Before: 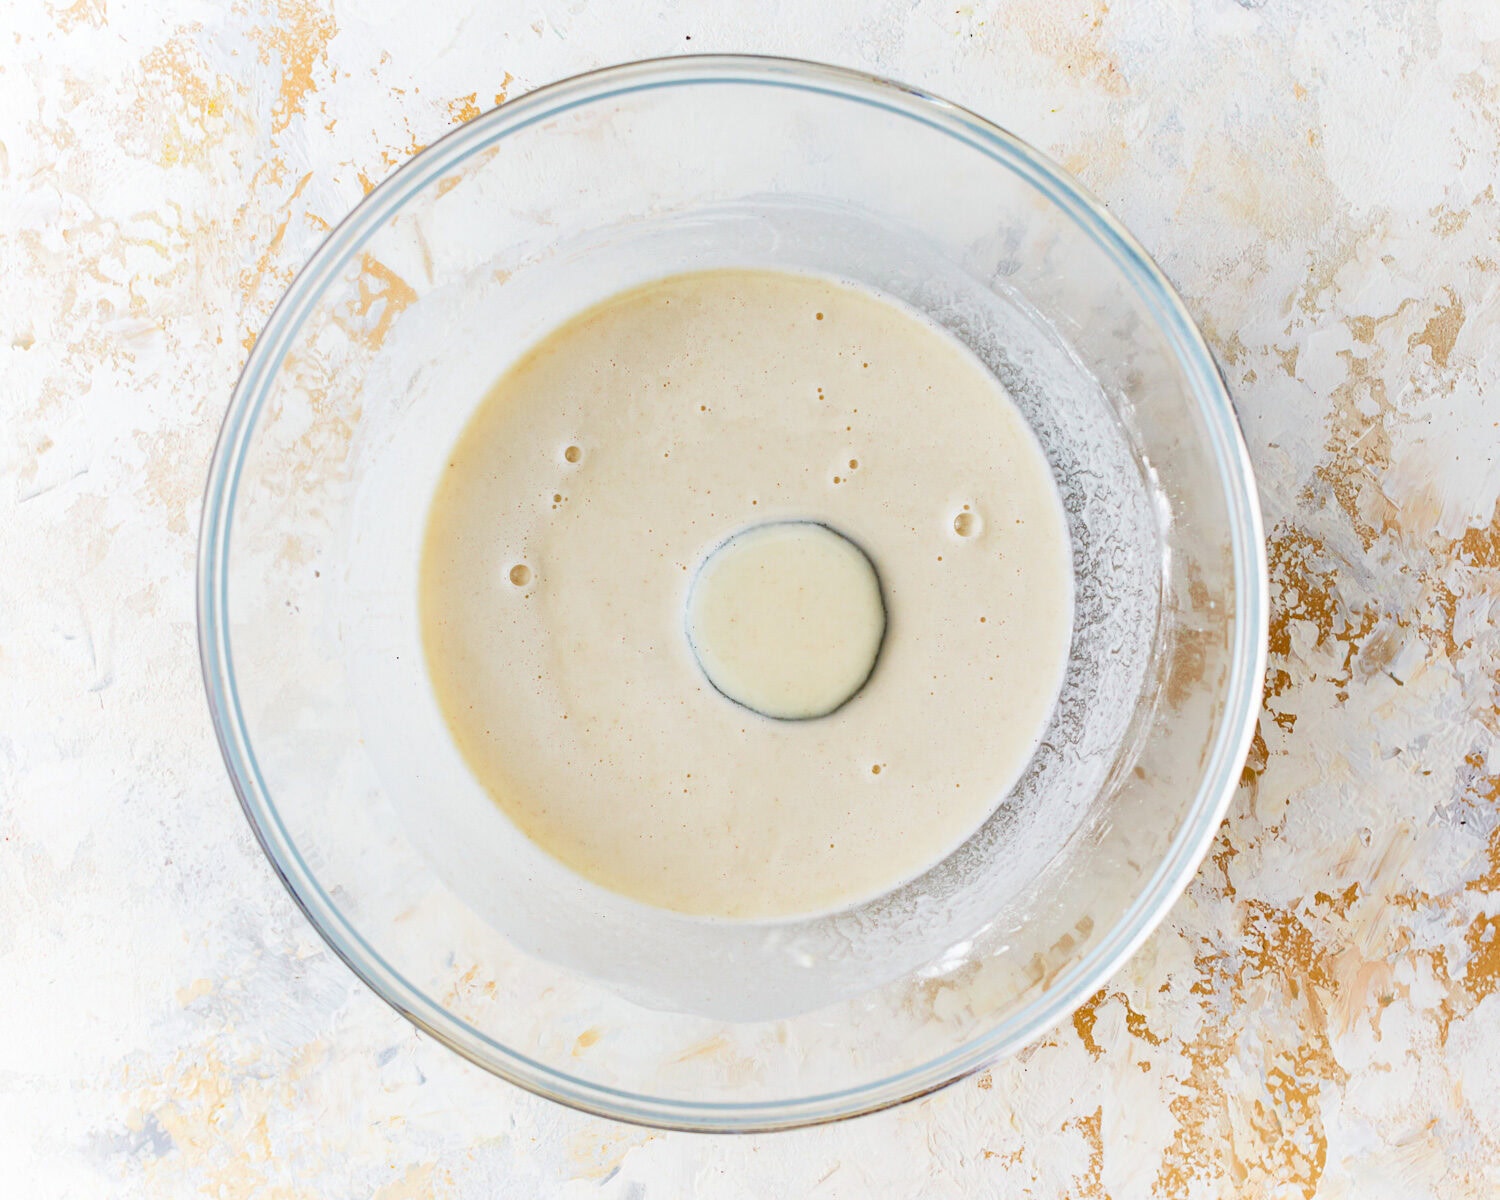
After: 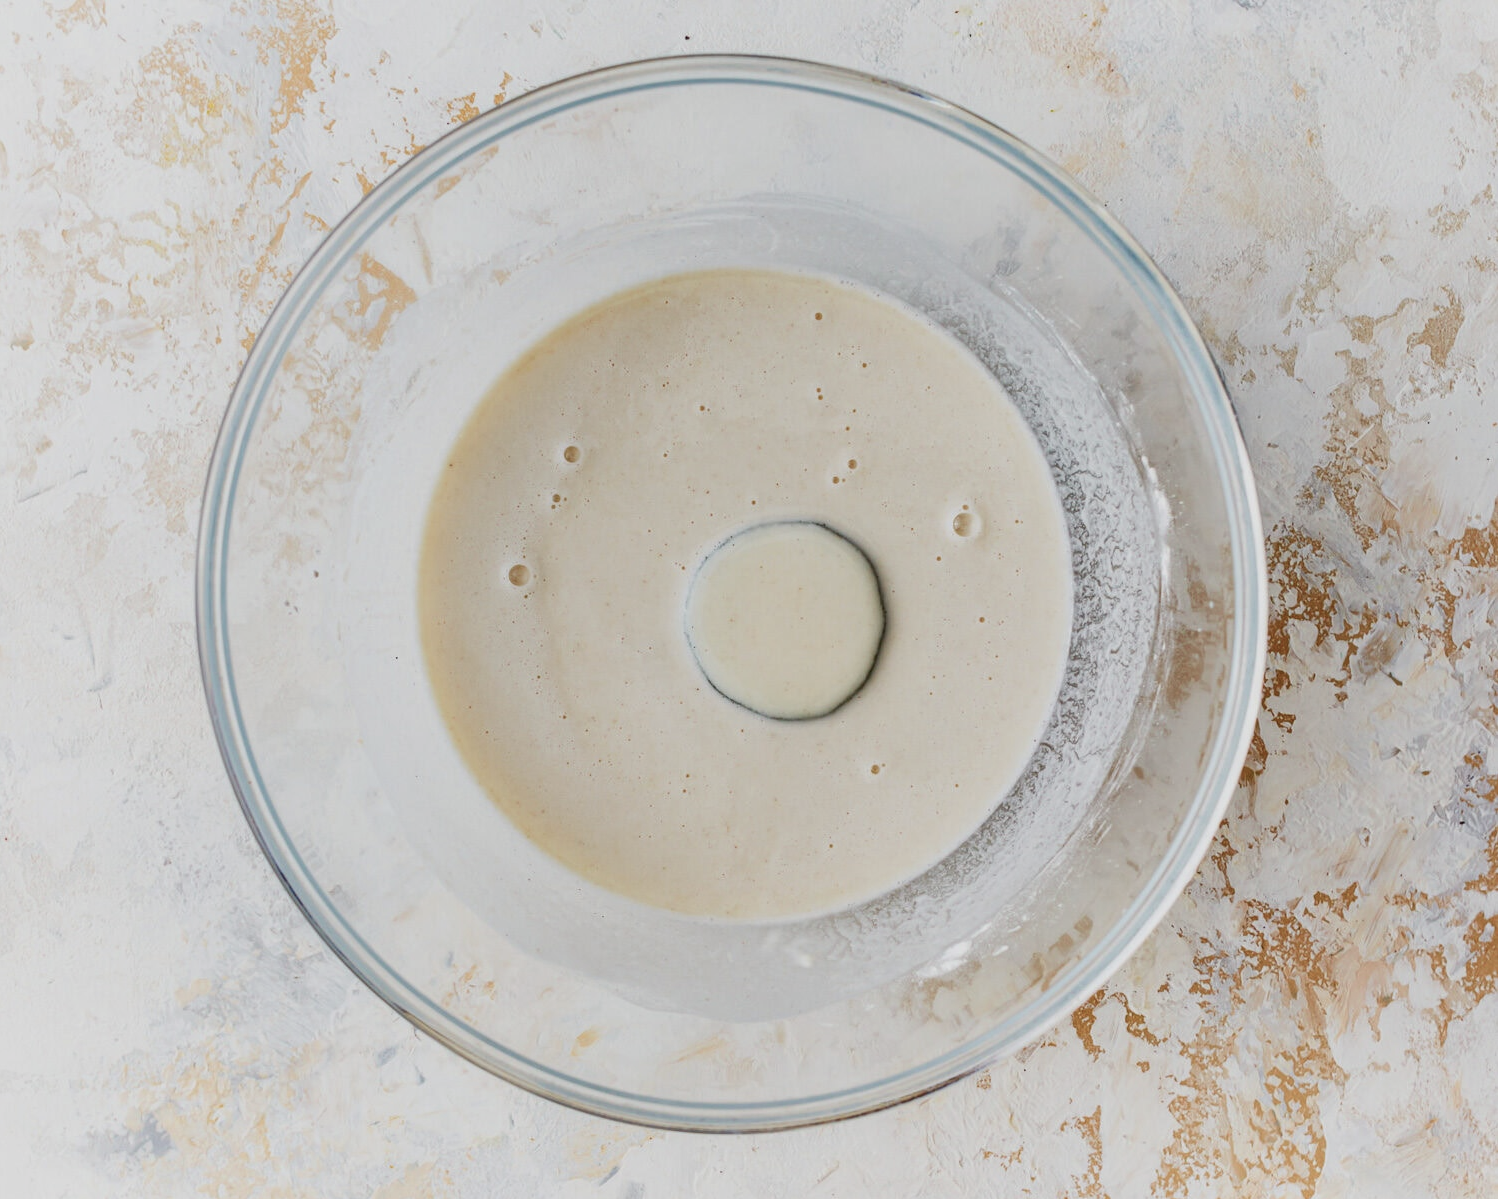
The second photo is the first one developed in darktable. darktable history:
color balance rgb: perceptual saturation grading › global saturation -27.94%, hue shift -2.27°, contrast -21.26%
crop and rotate: left 0.126%
local contrast: detail 144%
